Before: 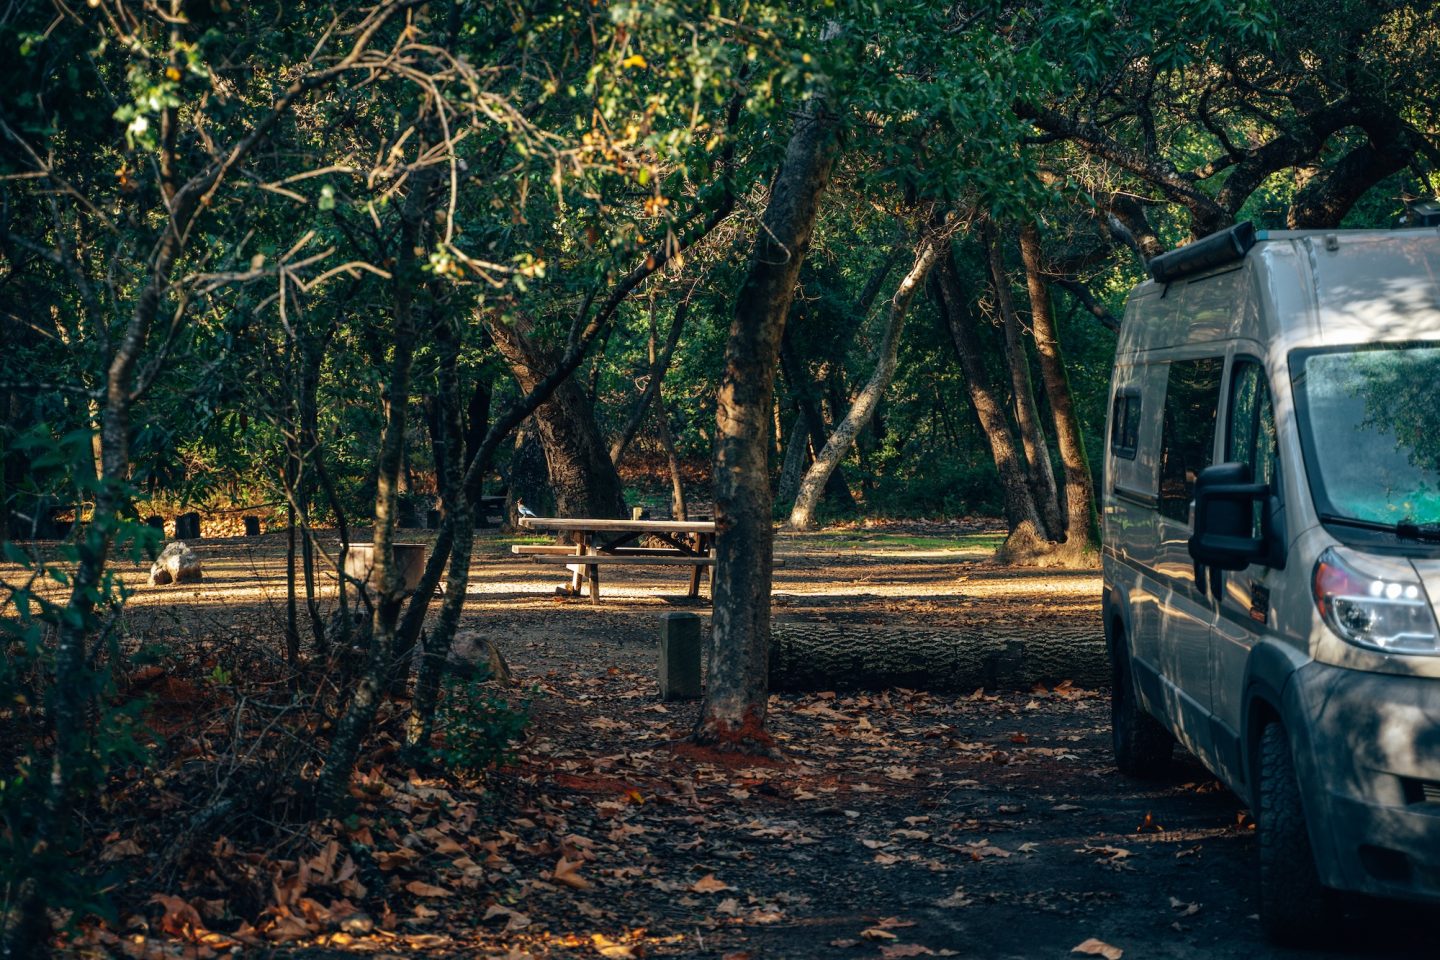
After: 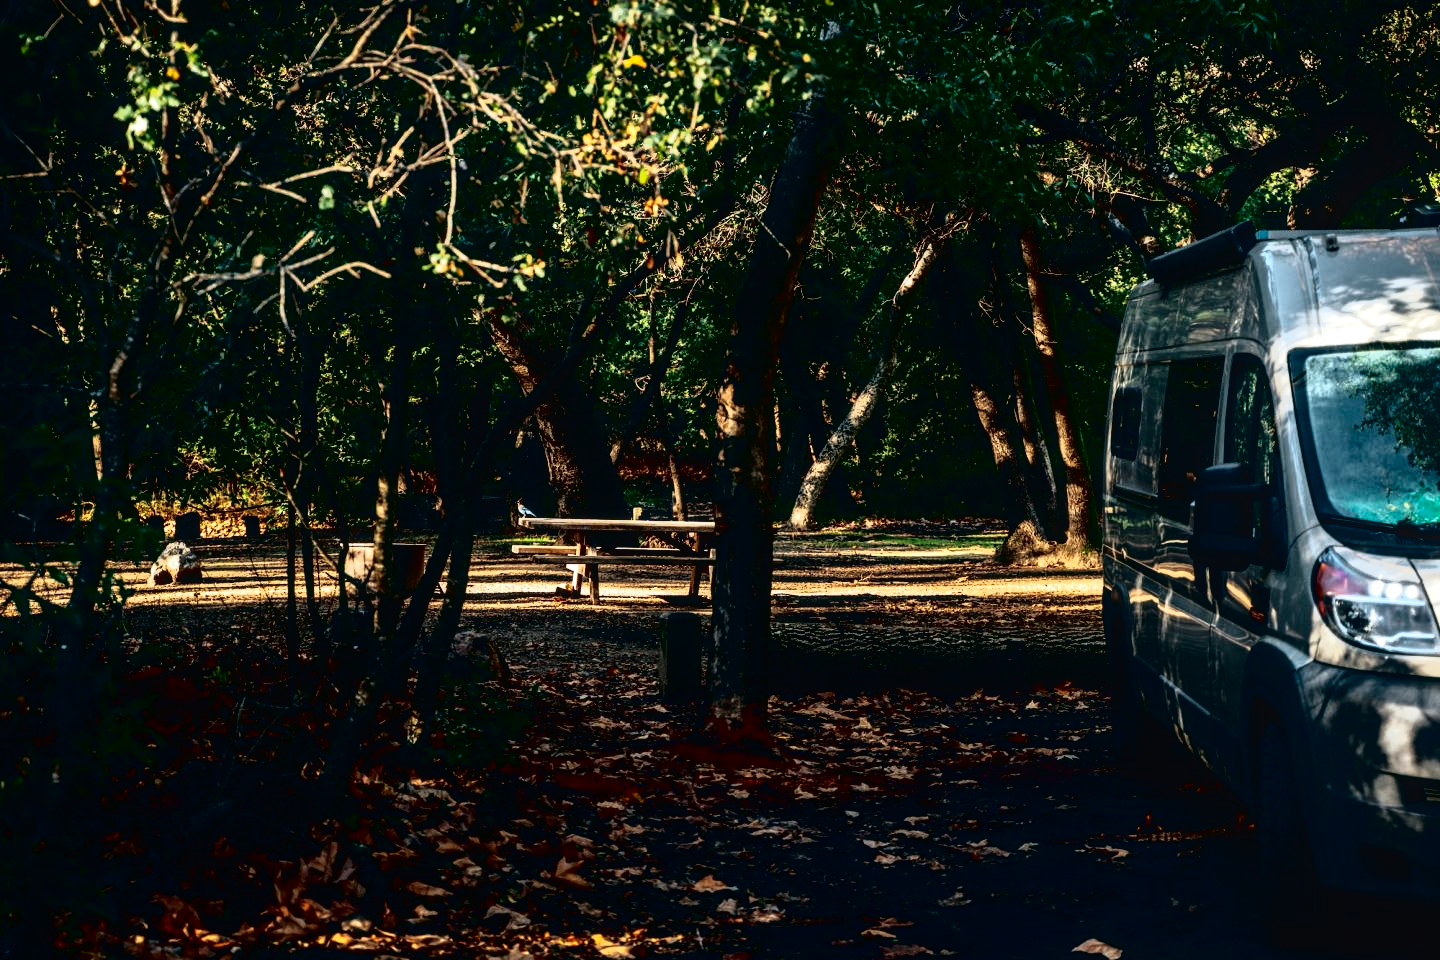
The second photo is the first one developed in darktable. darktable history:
tone curve: curves: ch0 [(0, 0) (0.003, 0.008) (0.011, 0.008) (0.025, 0.008) (0.044, 0.008) (0.069, 0.006) (0.1, 0.006) (0.136, 0.006) (0.177, 0.008) (0.224, 0.012) (0.277, 0.026) (0.335, 0.083) (0.399, 0.165) (0.468, 0.292) (0.543, 0.416) (0.623, 0.535) (0.709, 0.692) (0.801, 0.853) (0.898, 0.981) (1, 1)], color space Lab, independent channels, preserve colors none
local contrast: detail 110%
tone equalizer: -8 EV -0.735 EV, -7 EV -0.721 EV, -6 EV -0.616 EV, -5 EV -0.418 EV, -3 EV 0.371 EV, -2 EV 0.6 EV, -1 EV 0.674 EV, +0 EV 0.726 EV
